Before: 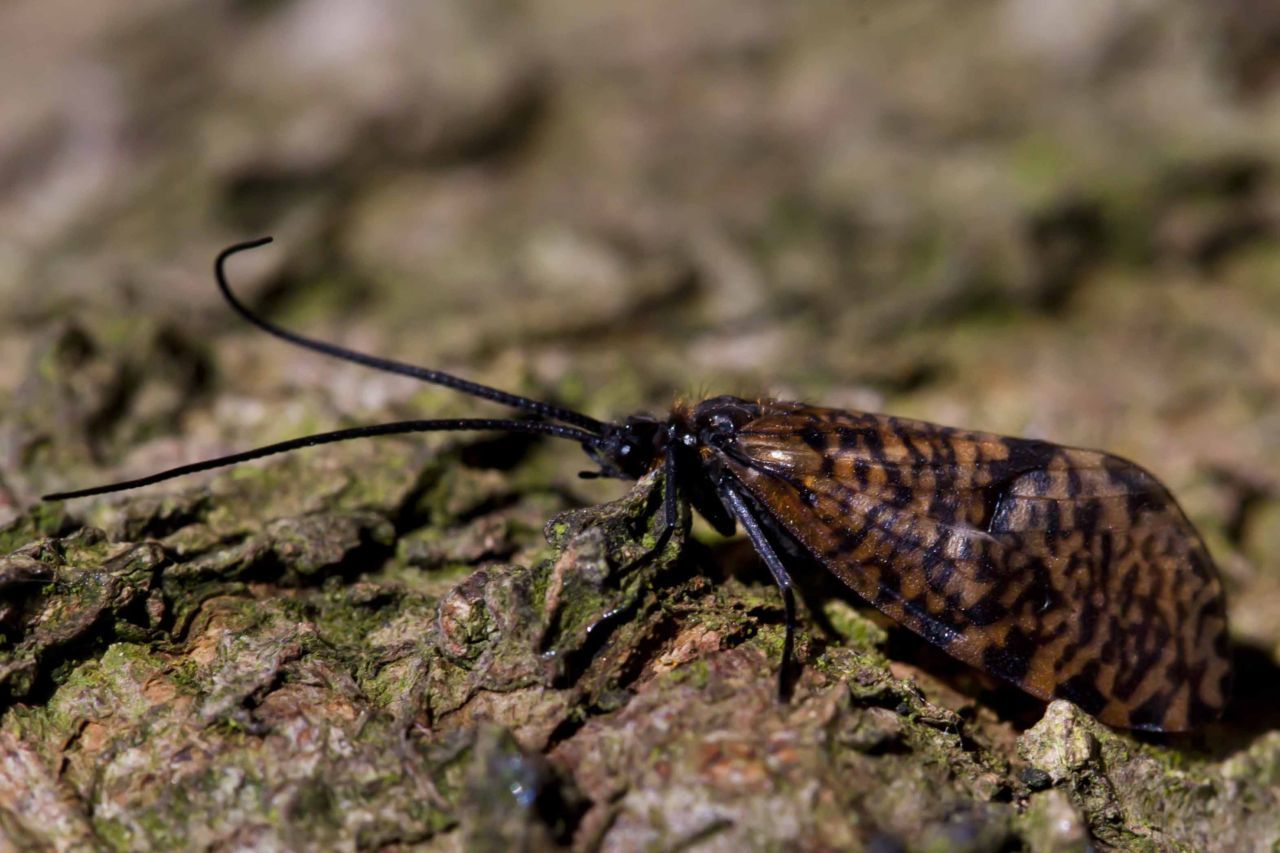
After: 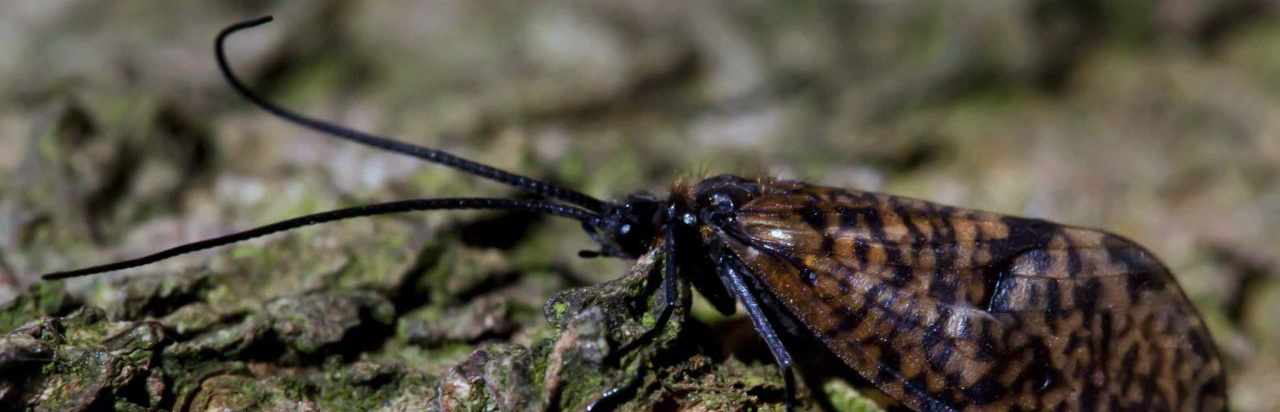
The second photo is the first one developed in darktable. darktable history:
color calibration: illuminant Planckian (black body), x 0.375, y 0.373, temperature 4117 K
crop and rotate: top 26.056%, bottom 25.543%
